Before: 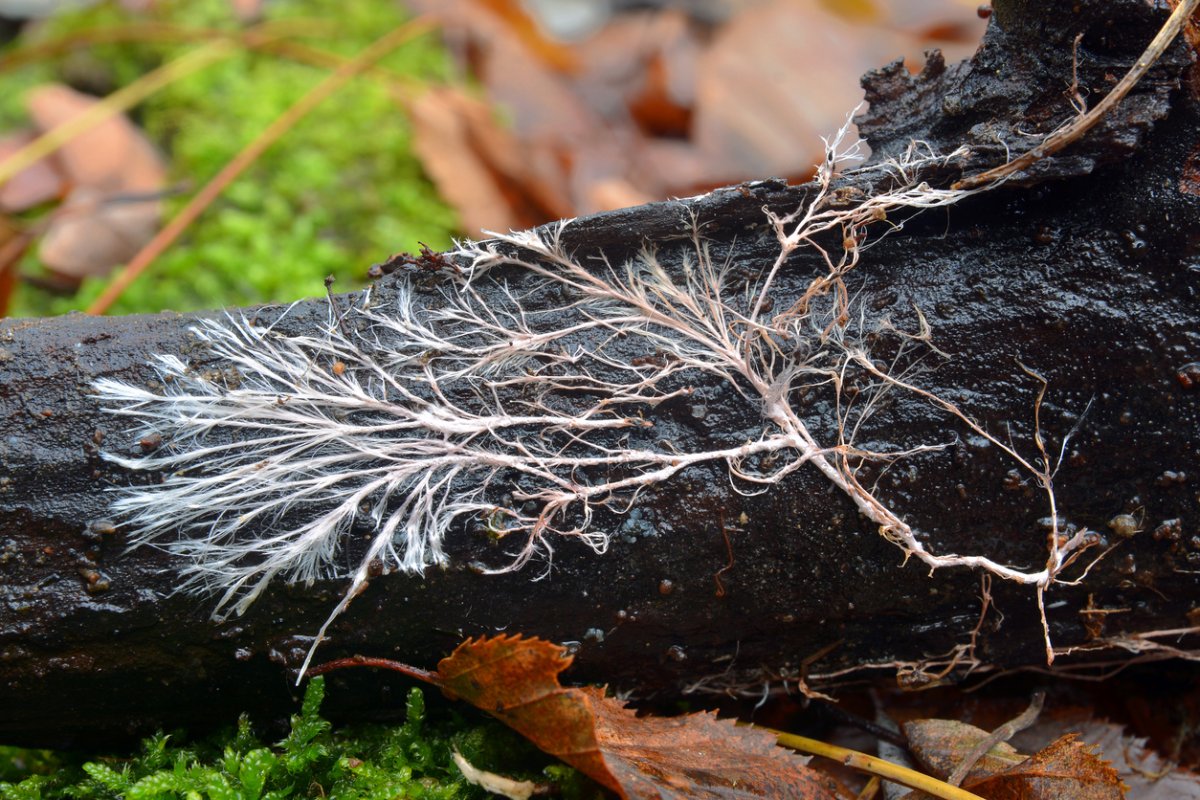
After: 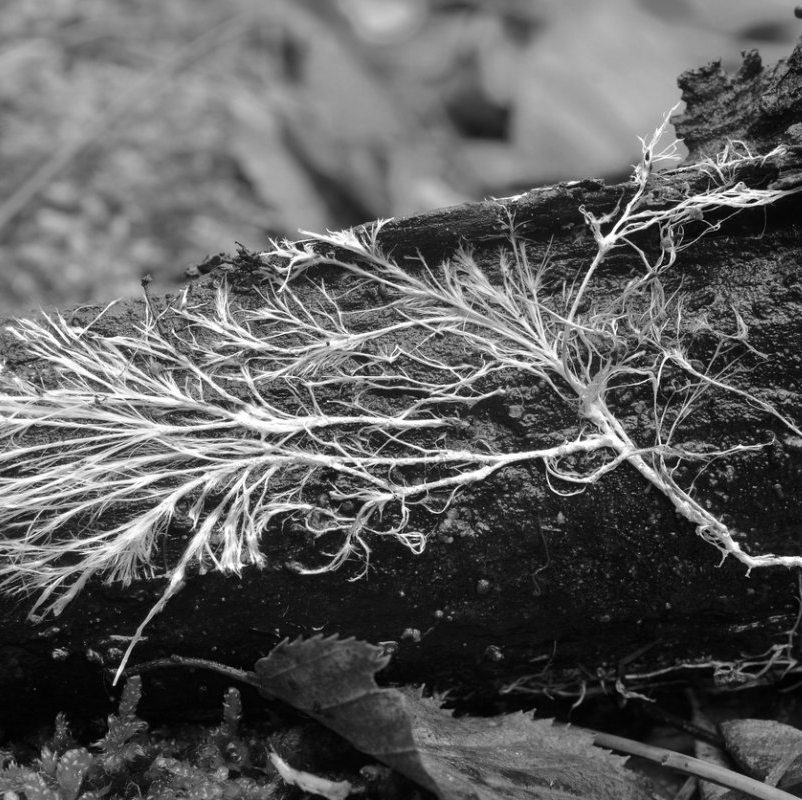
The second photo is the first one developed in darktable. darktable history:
base curve: curves: ch0 [(0, 0) (0.297, 0.298) (1, 1)], preserve colors none
crop and rotate: left 15.31%, right 17.839%
color calibration: output gray [0.21, 0.42, 0.37, 0], gray › normalize channels true, x 0.37, y 0.382, temperature 4317.74 K, gamut compression 0.004
